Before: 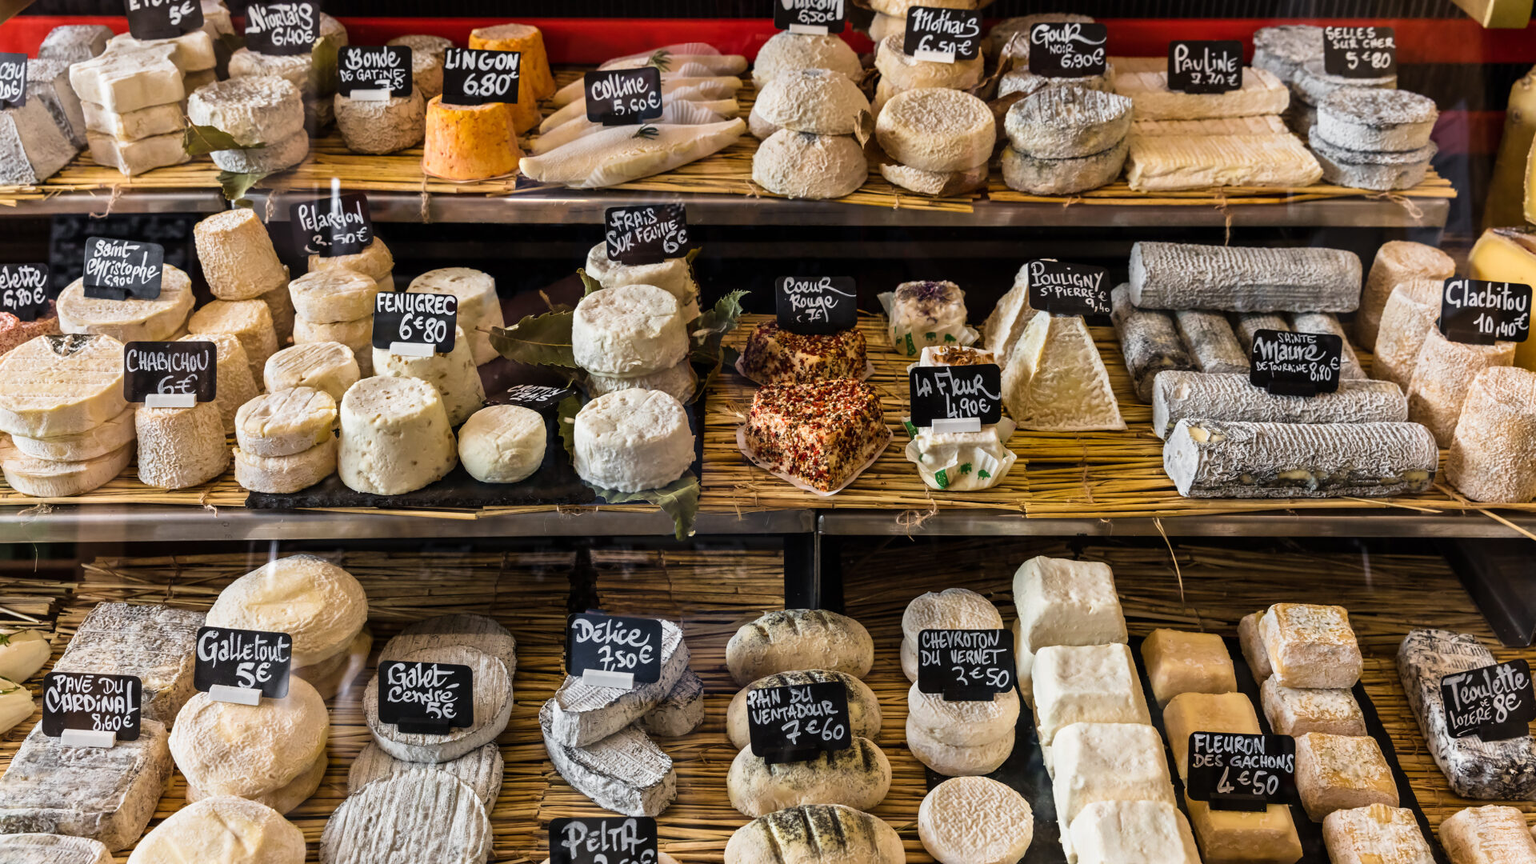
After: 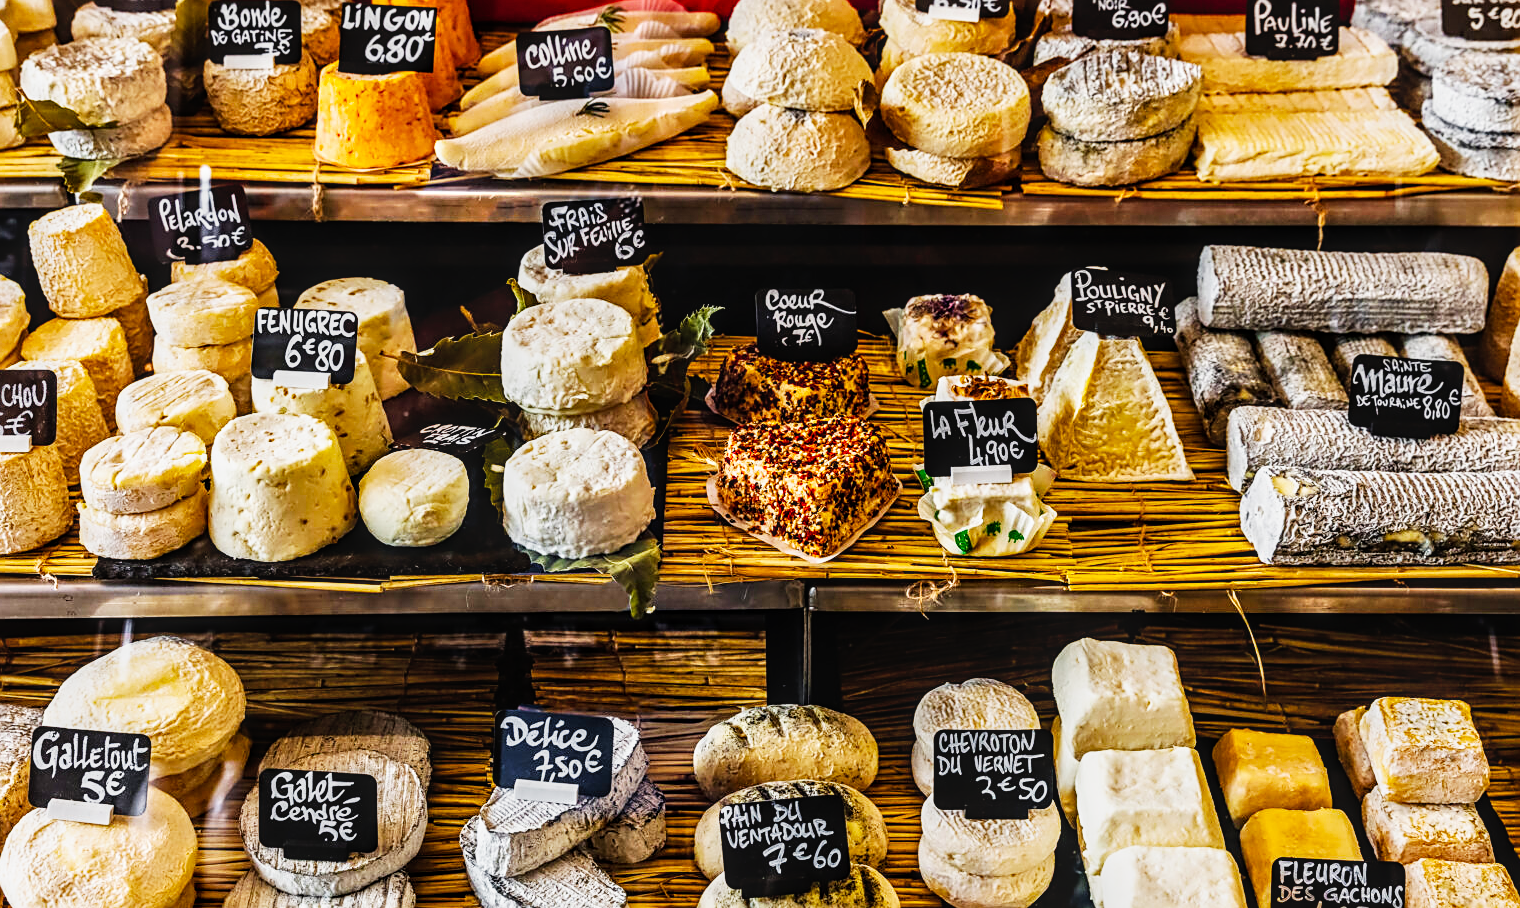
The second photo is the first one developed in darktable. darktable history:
tone equalizer: edges refinement/feathering 500, mask exposure compensation -1.57 EV, preserve details no
local contrast: on, module defaults
exposure: exposure -0.591 EV, compensate highlight preservation false
sharpen: on, module defaults
base curve: curves: ch0 [(0, 0) (0.007, 0.004) (0.027, 0.03) (0.046, 0.07) (0.207, 0.54) (0.442, 0.872) (0.673, 0.972) (1, 1)], preserve colors none
crop: left 11.196%, top 5.365%, right 9.597%, bottom 10.552%
color balance rgb: shadows lift › hue 88.01°, perceptual saturation grading › global saturation 31.009%
